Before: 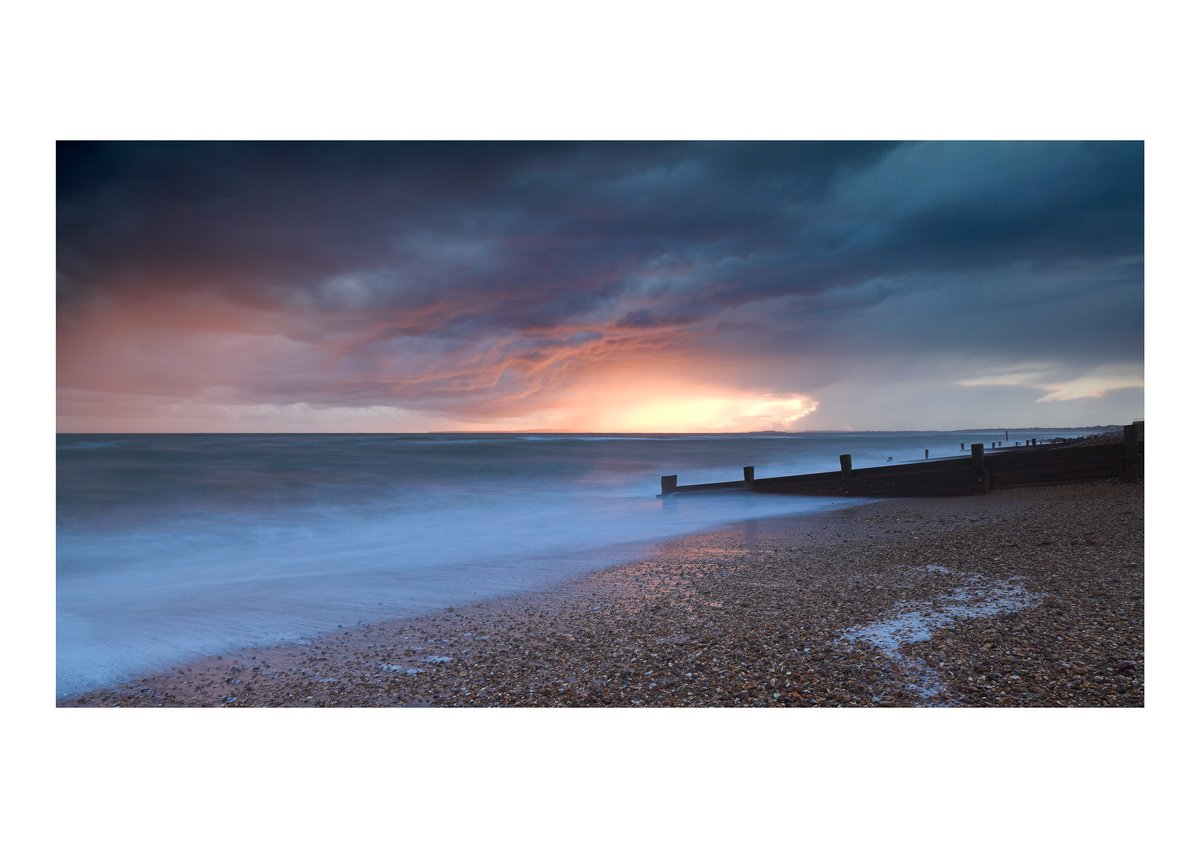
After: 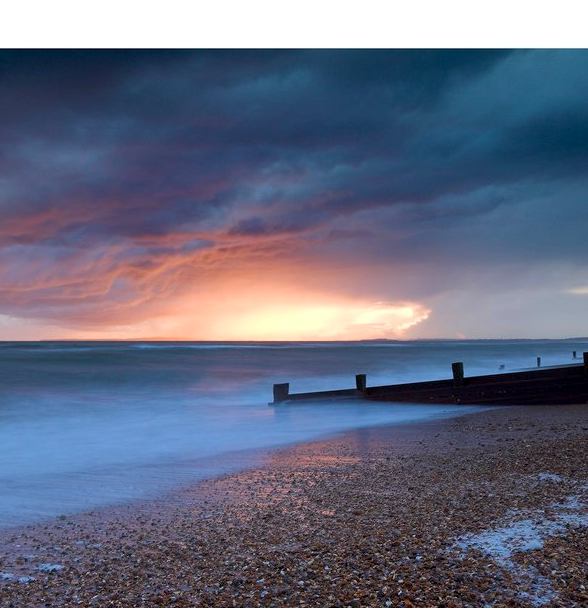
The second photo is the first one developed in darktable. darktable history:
velvia: on, module defaults
exposure: black level correction 0.009, exposure 0.017 EV, compensate highlight preservation false
crop: left 32.385%, top 10.918%, right 18.575%, bottom 17.338%
